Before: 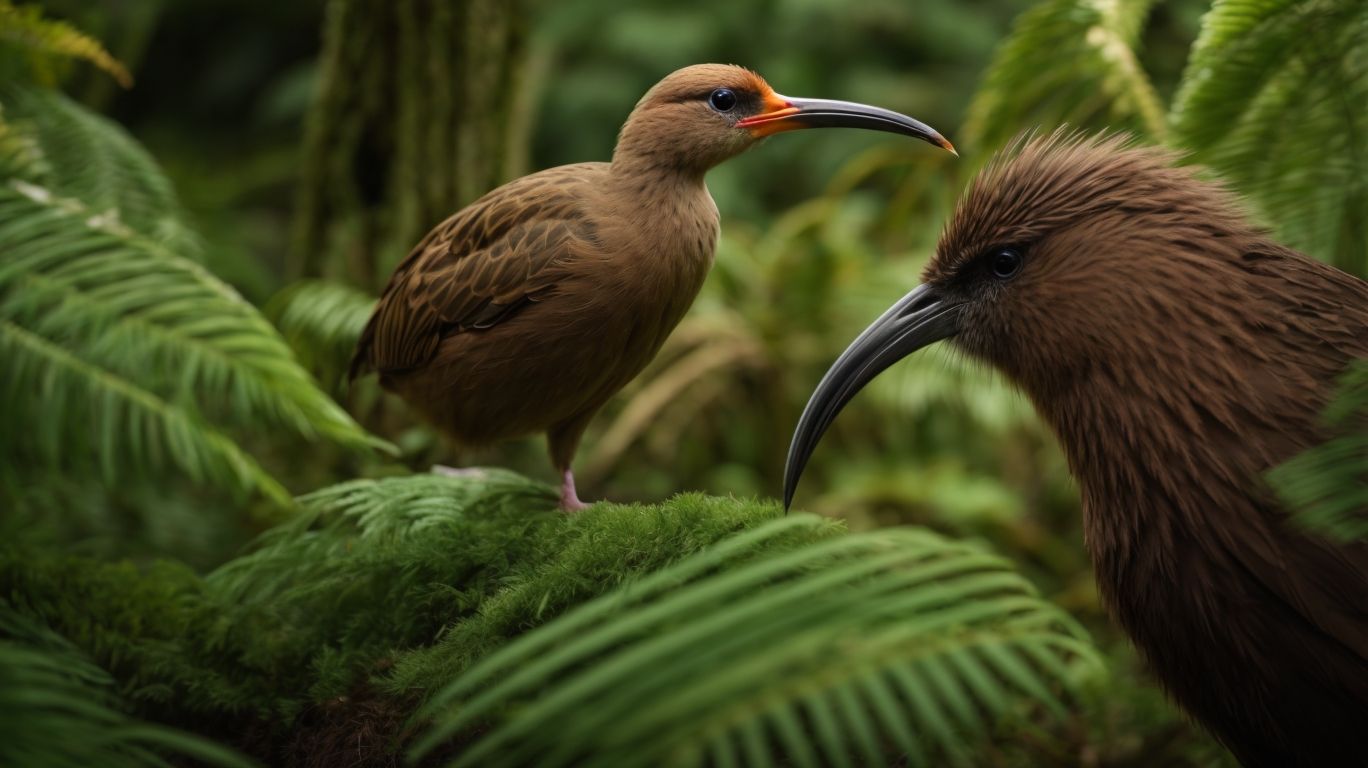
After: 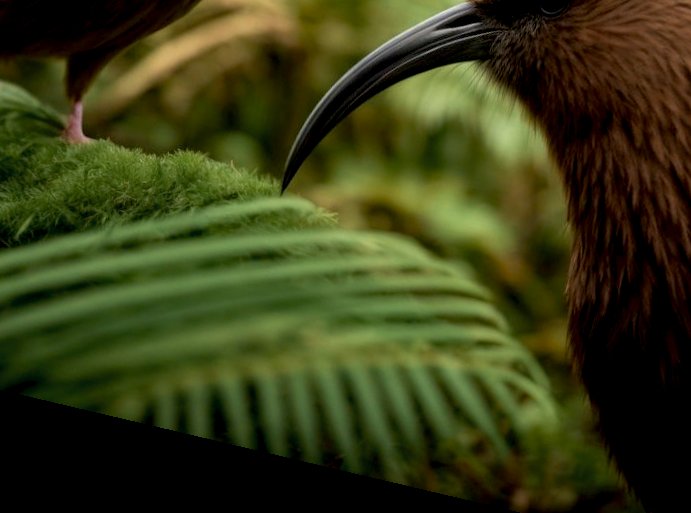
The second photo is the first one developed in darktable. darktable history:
crop: left 35.976%, top 45.819%, right 18.162%, bottom 5.807%
exposure: black level correction 0.01, exposure 0.014 EV, compensate highlight preservation false
color zones: curves: ch0 [(0.018, 0.548) (0.197, 0.654) (0.425, 0.447) (0.605, 0.658) (0.732, 0.579)]; ch1 [(0.105, 0.531) (0.224, 0.531) (0.386, 0.39) (0.618, 0.456) (0.732, 0.456) (0.956, 0.421)]; ch2 [(0.039, 0.583) (0.215, 0.465) (0.399, 0.544) (0.465, 0.548) (0.614, 0.447) (0.724, 0.43) (0.882, 0.623) (0.956, 0.632)]
velvia: strength 27%
rotate and perspective: rotation 13.27°, automatic cropping off
